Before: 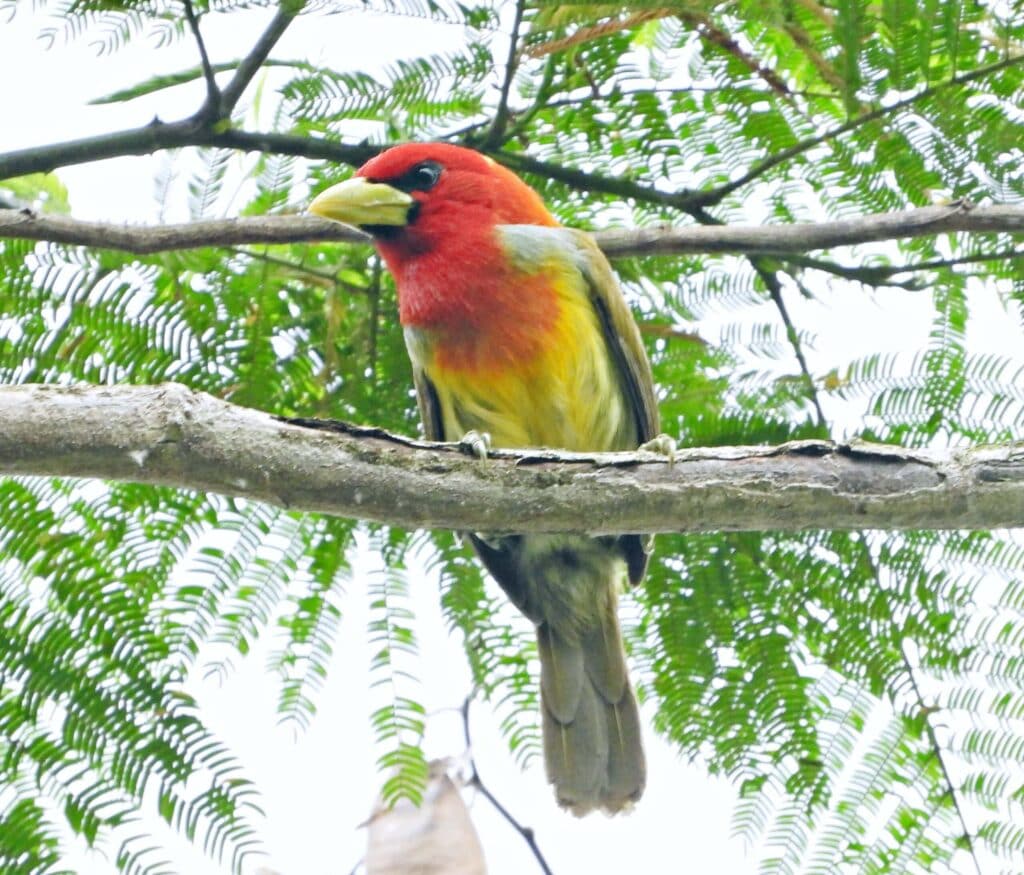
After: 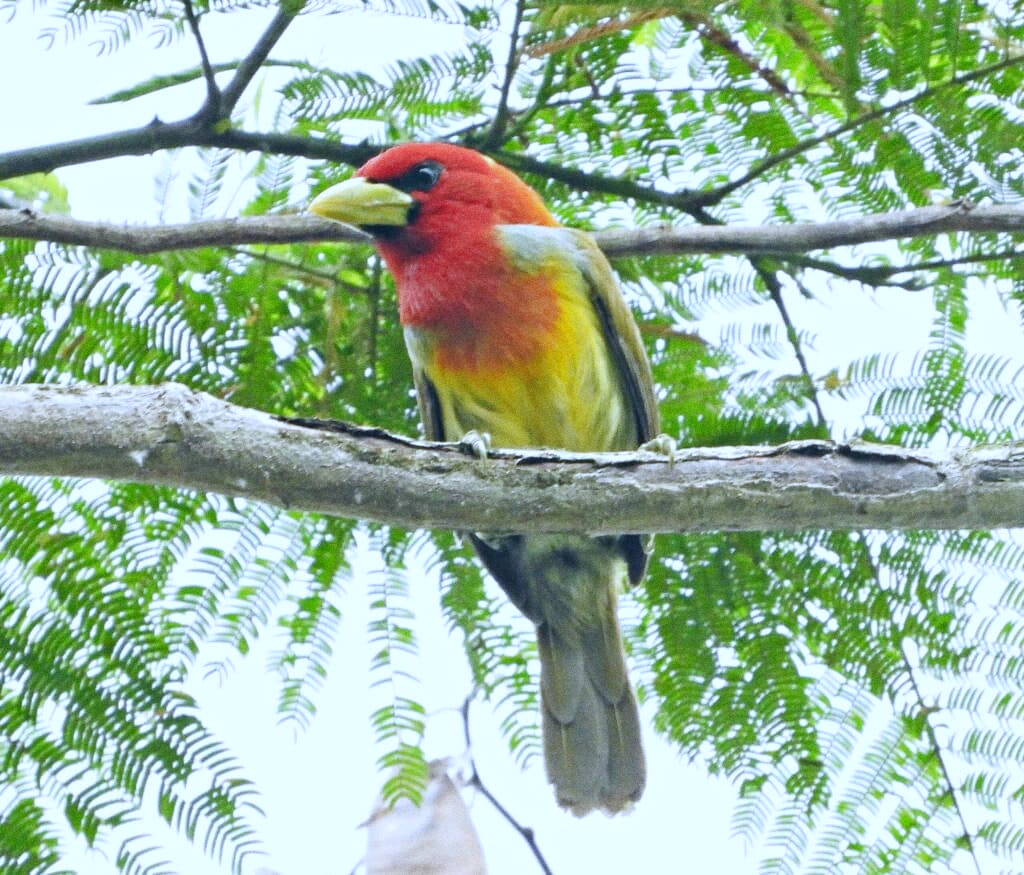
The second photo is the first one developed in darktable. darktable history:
white balance: red 0.931, blue 1.11
grain: coarseness 0.09 ISO
